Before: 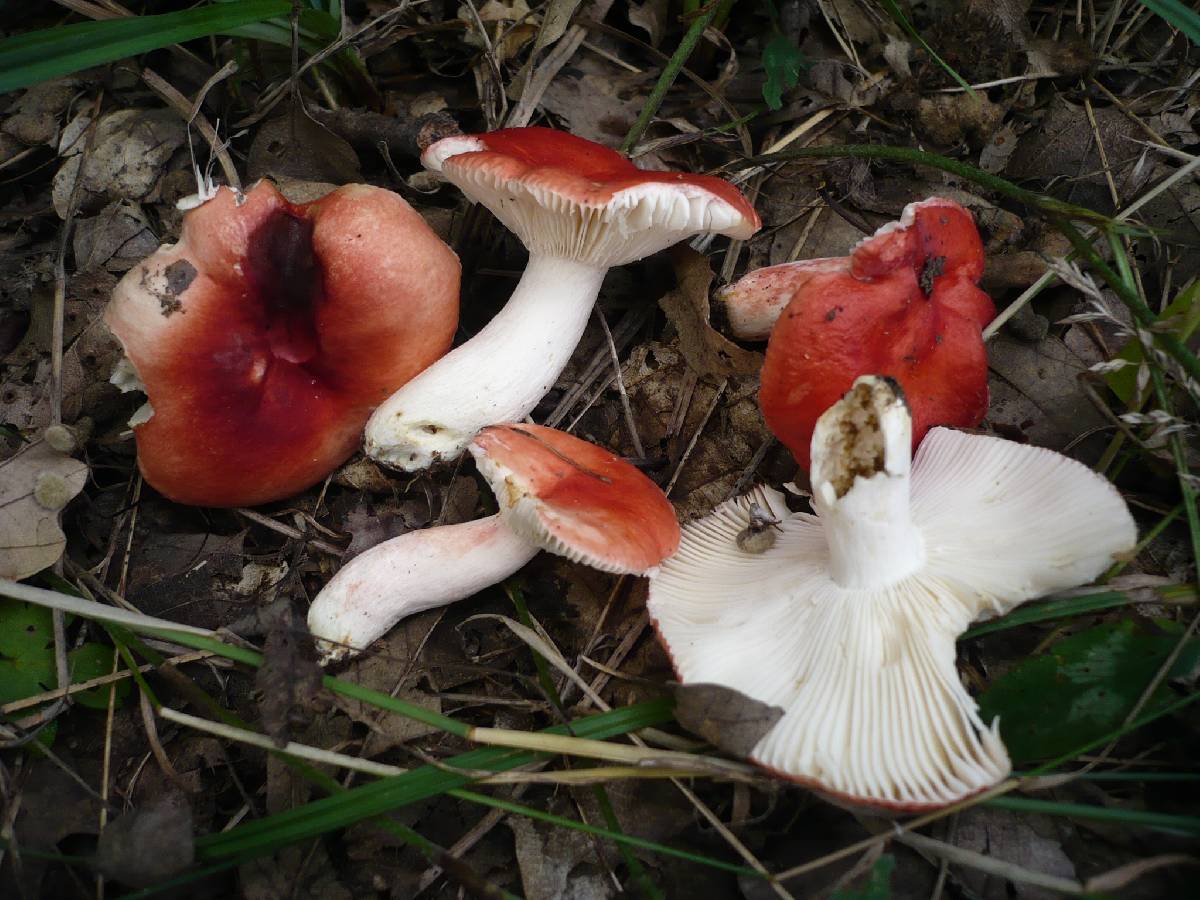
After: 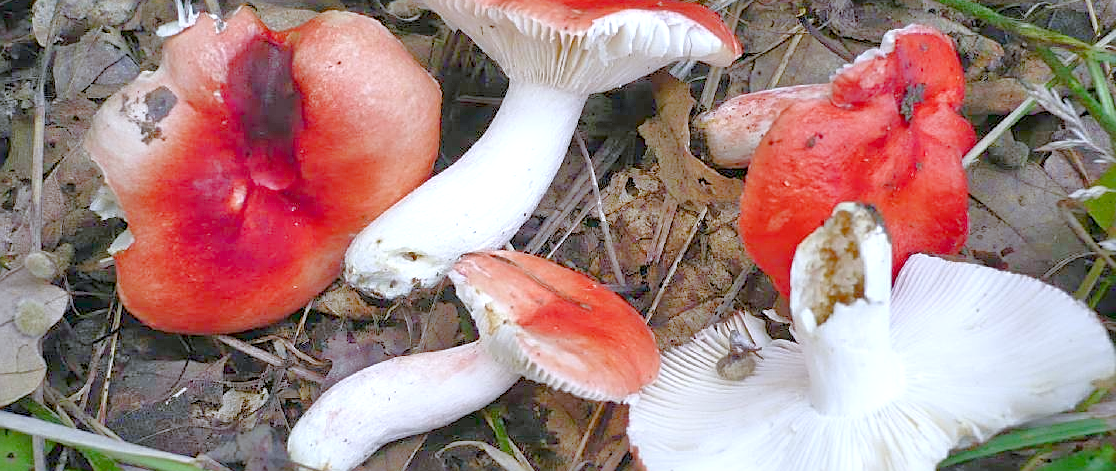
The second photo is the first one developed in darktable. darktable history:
sharpen: on, module defaults
white balance: red 0.926, green 1.003, blue 1.133
crop: left 1.744%, top 19.225%, right 5.069%, bottom 28.357%
exposure: black level correction 0, exposure 1.5 EV, compensate exposure bias true, compensate highlight preservation false
tone equalizer: -7 EV 0.15 EV, -6 EV 0.6 EV, -5 EV 1.15 EV, -4 EV 1.33 EV, -3 EV 1.15 EV, -2 EV 0.6 EV, -1 EV 0.15 EV, mask exposure compensation -0.5 EV
color balance rgb: shadows lift › chroma 1%, shadows lift › hue 113°, highlights gain › chroma 0.2%, highlights gain › hue 333°, perceptual saturation grading › global saturation 20%, perceptual saturation grading › highlights -50%, perceptual saturation grading › shadows 25%, contrast -30%
